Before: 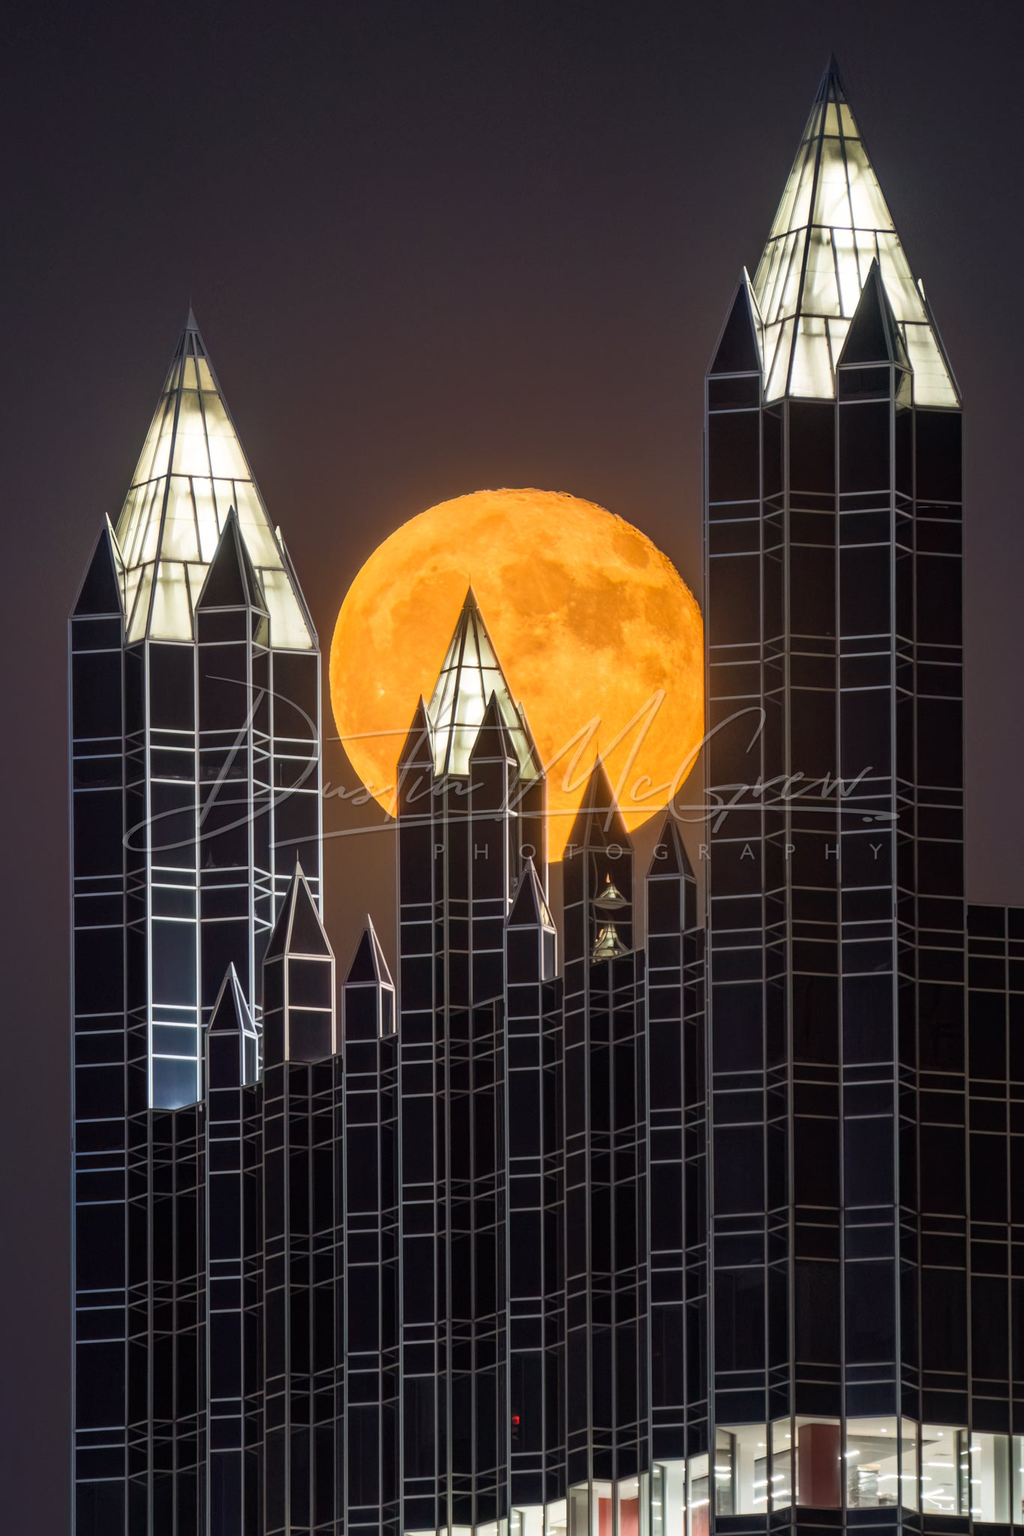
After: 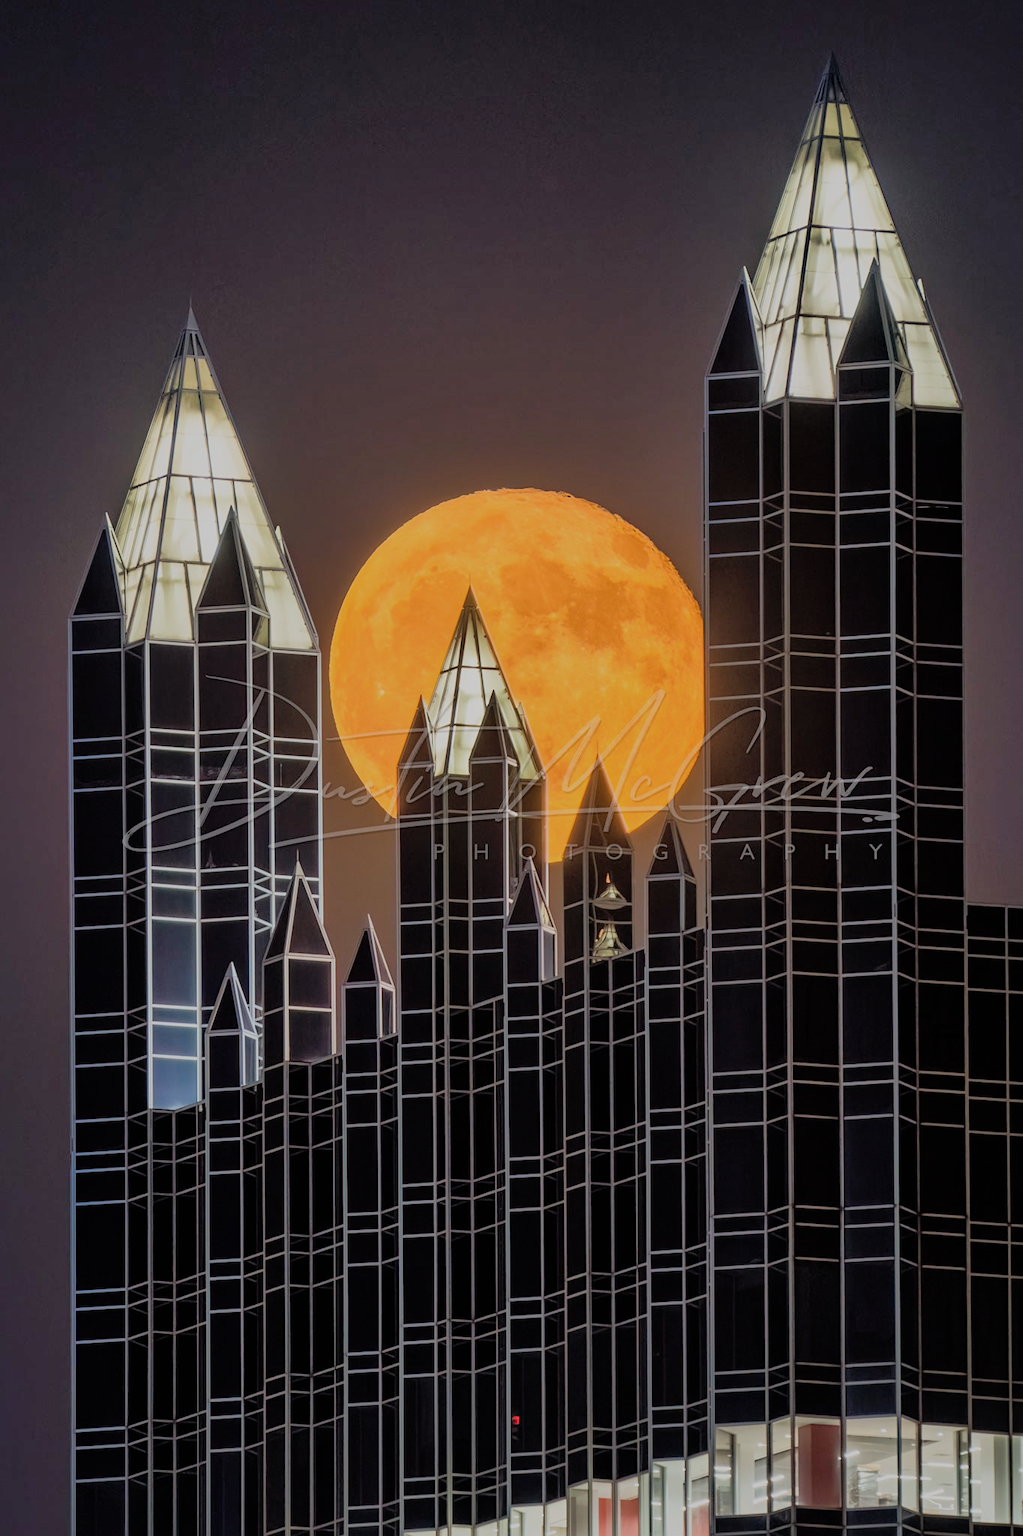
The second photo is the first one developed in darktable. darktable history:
shadows and highlights: on, module defaults
filmic rgb: black relative exposure -7.65 EV, white relative exposure 4.56 EV, hardness 3.61
sharpen: amount 0.2
